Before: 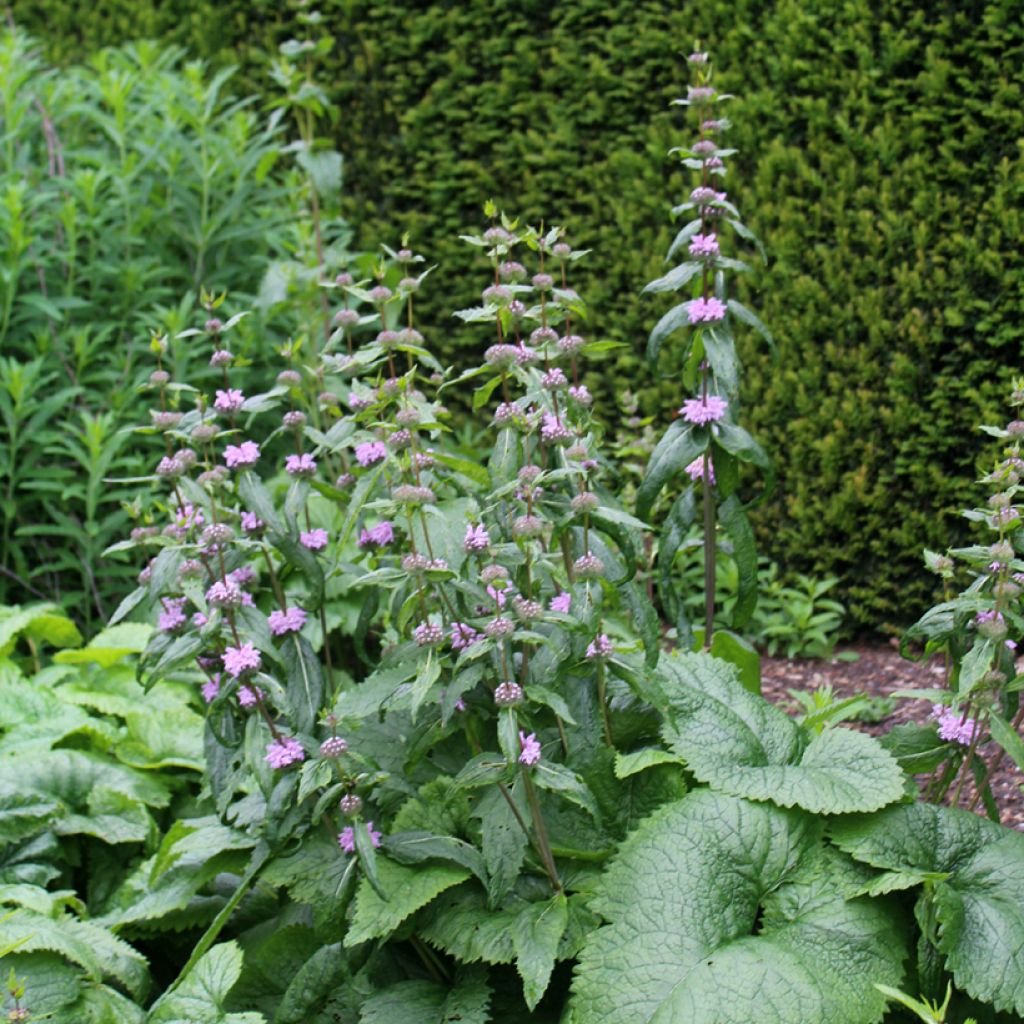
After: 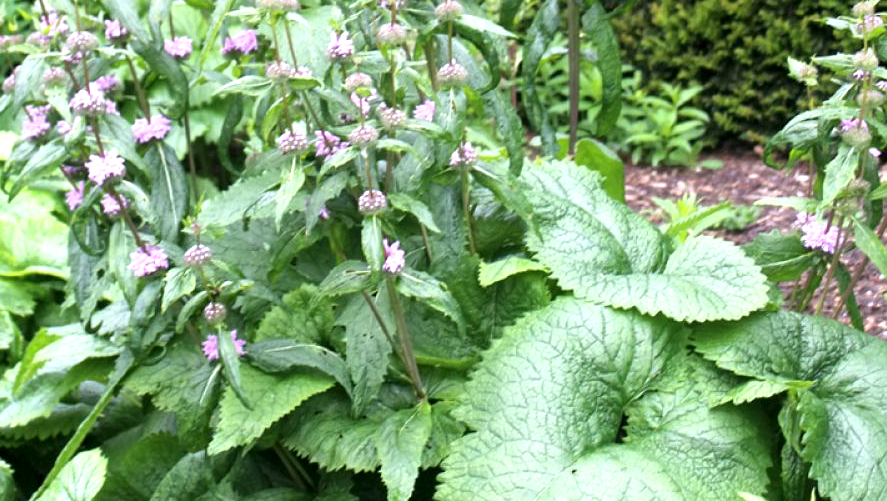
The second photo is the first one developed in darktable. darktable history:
exposure: black level correction 0.001, exposure 0.955 EV, compensate exposure bias true, compensate highlight preservation false
contrast equalizer: y [[0.5 ×6], [0.5 ×6], [0.5 ×6], [0 ×6], [0, 0, 0, 0.581, 0.011, 0]]
crop and rotate: left 13.306%, top 48.129%, bottom 2.928%
